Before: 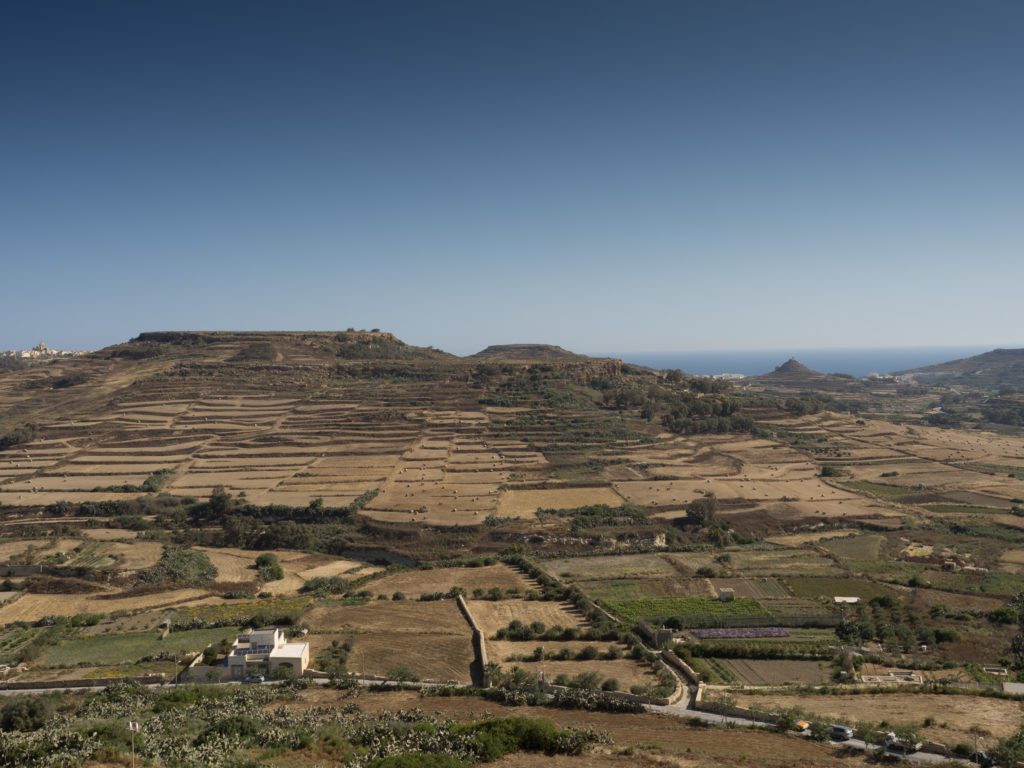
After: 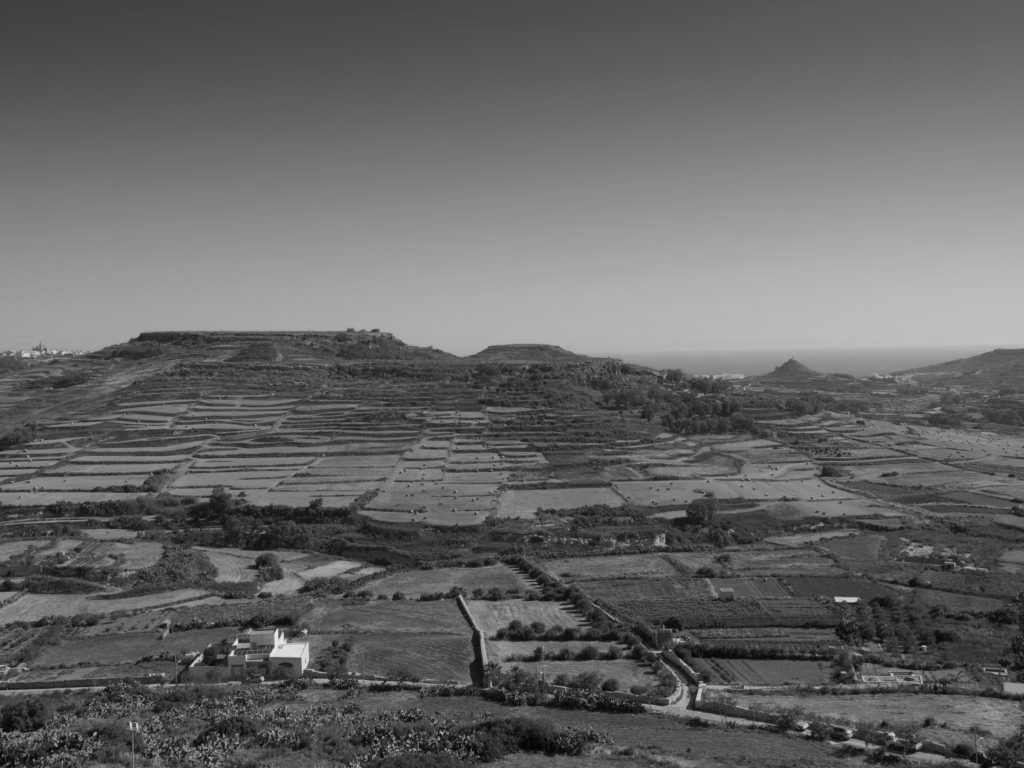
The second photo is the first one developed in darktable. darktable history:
color calibration: output gray [0.22, 0.42, 0.37, 0], gray › normalize channels true, illuminant same as pipeline (D50), adaptation XYZ, x 0.346, y 0.359, gamut compression 0
